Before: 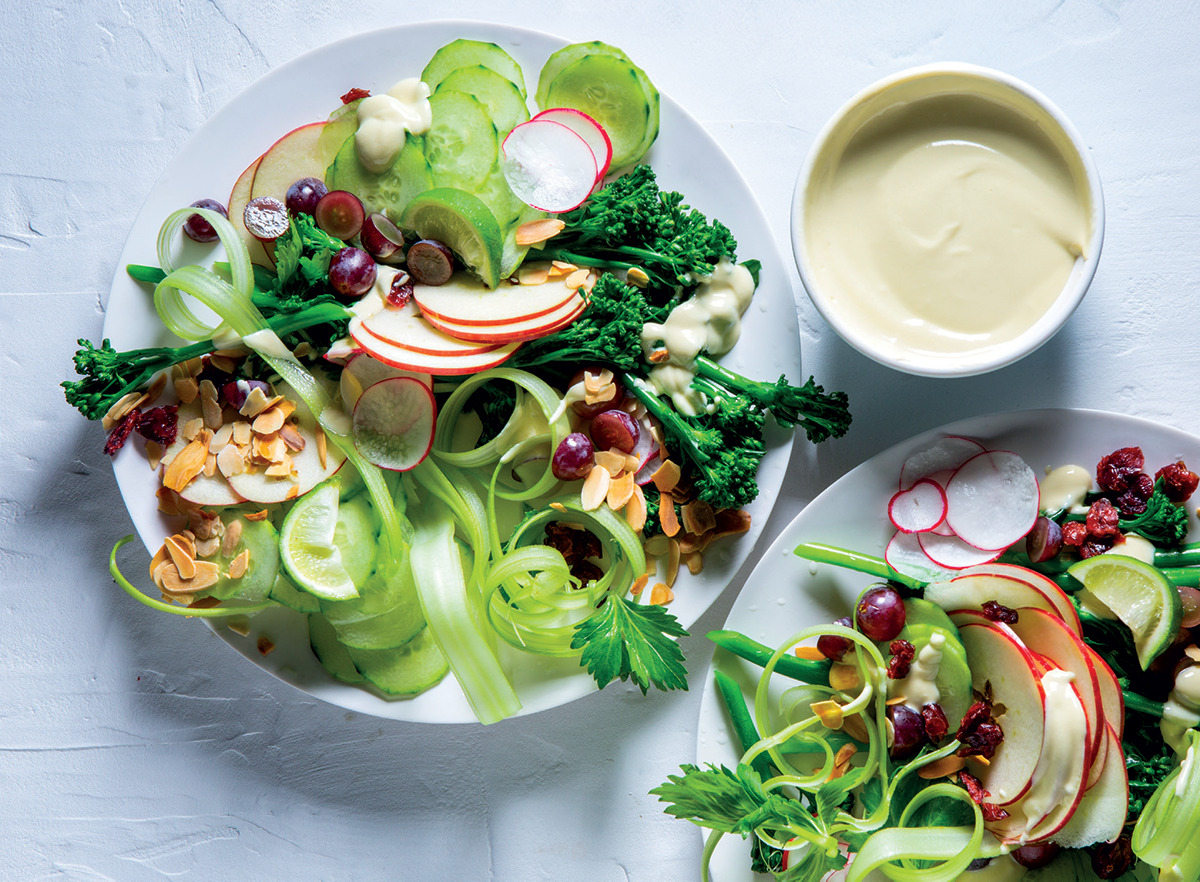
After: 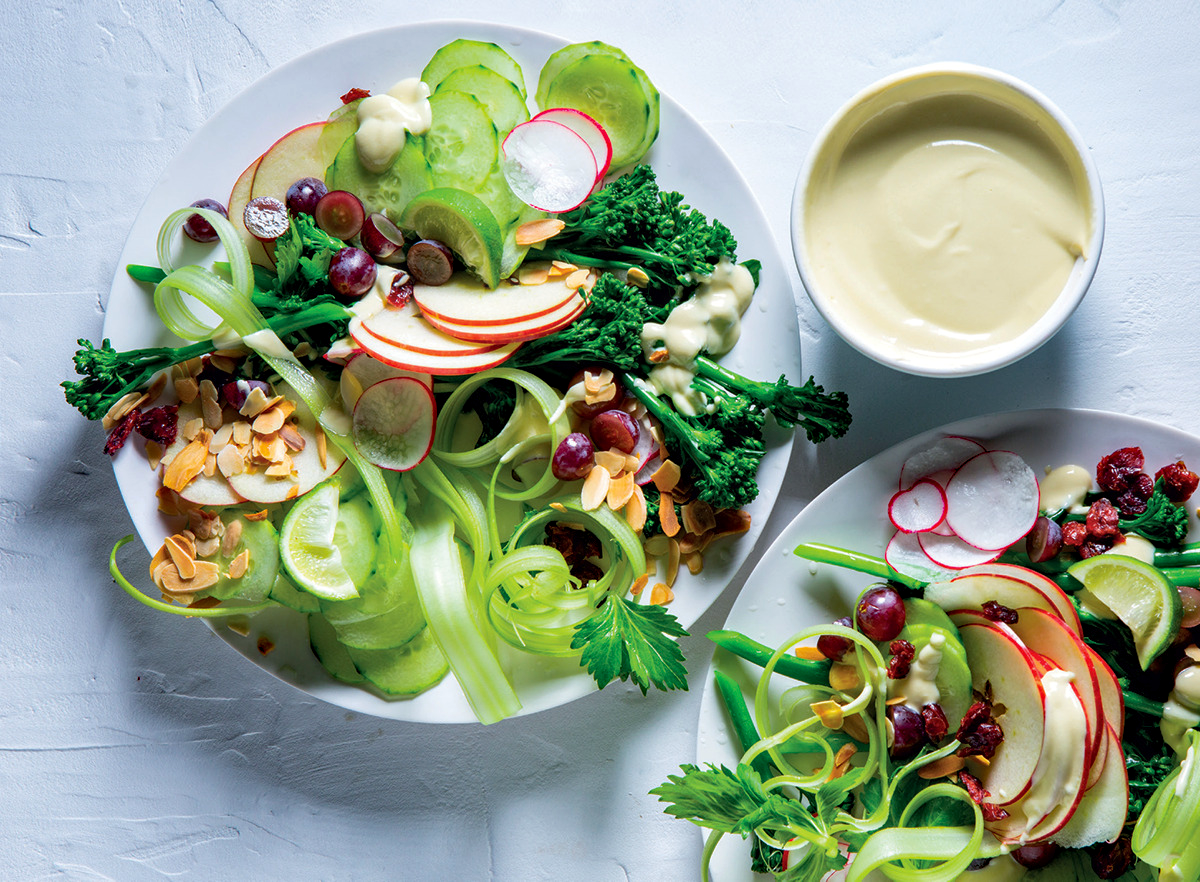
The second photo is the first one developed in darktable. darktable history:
levels: gray 50.86%, levels [0, 0.498, 1]
haze removal: compatibility mode true, adaptive false
